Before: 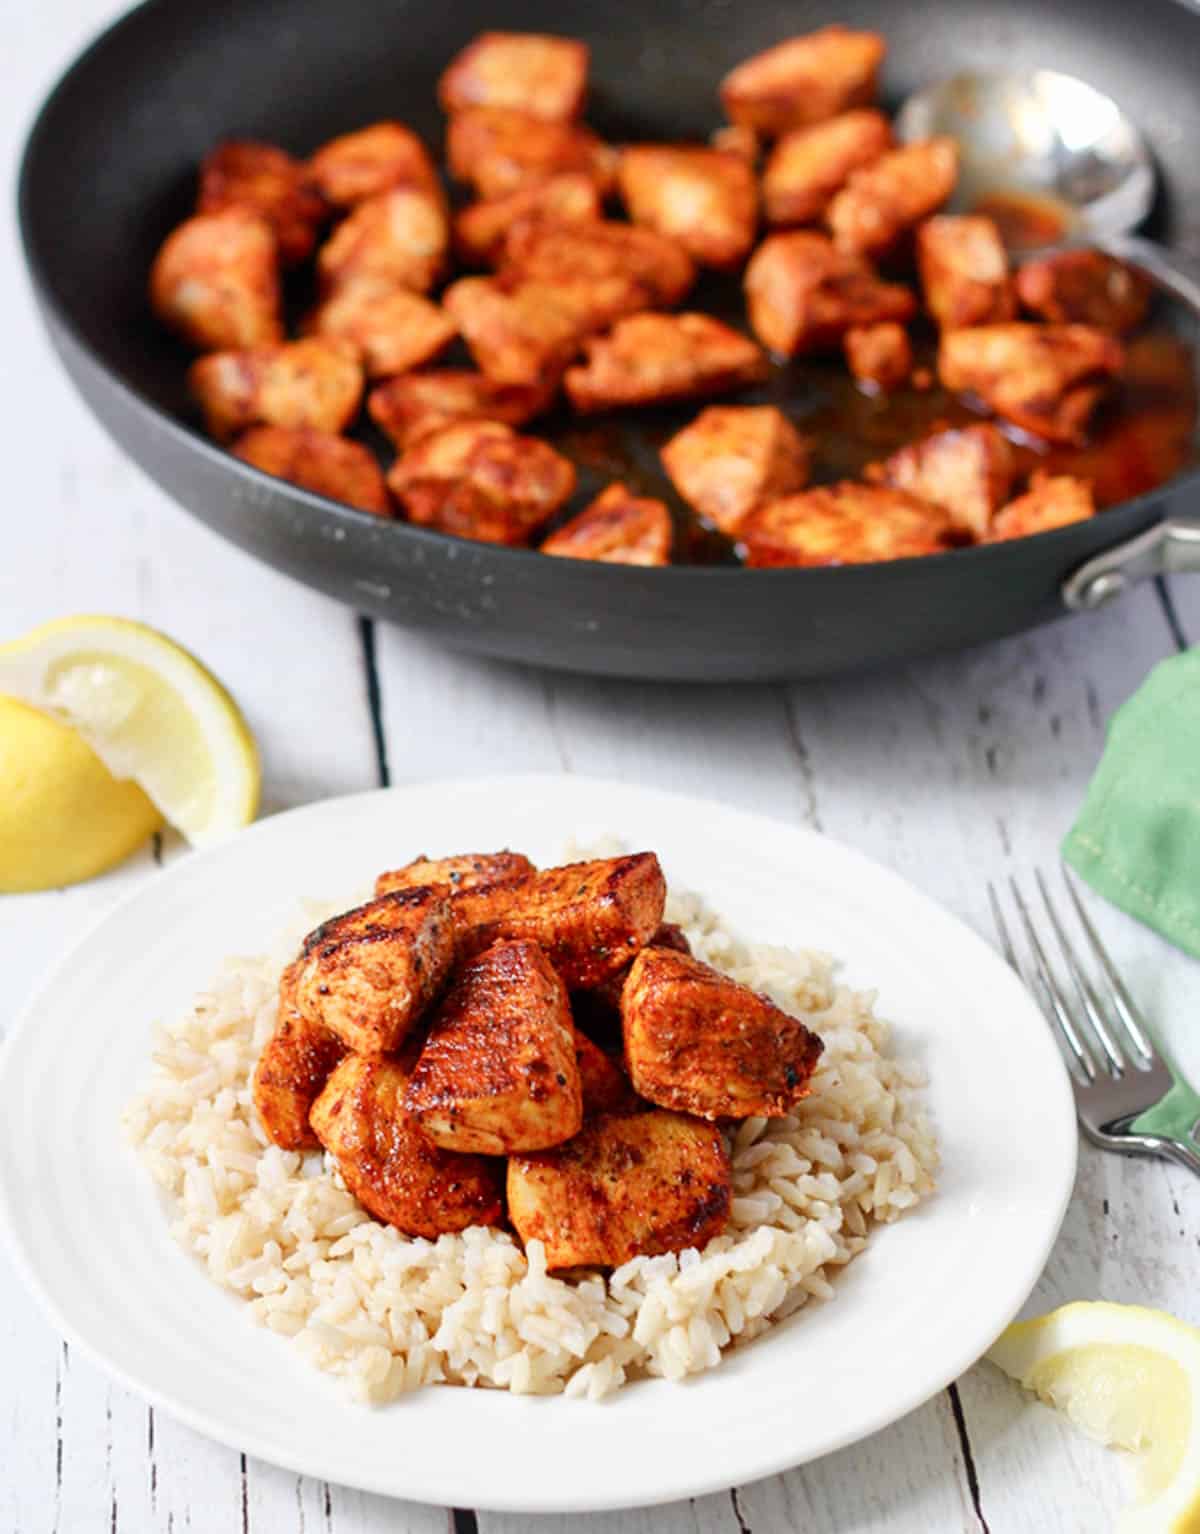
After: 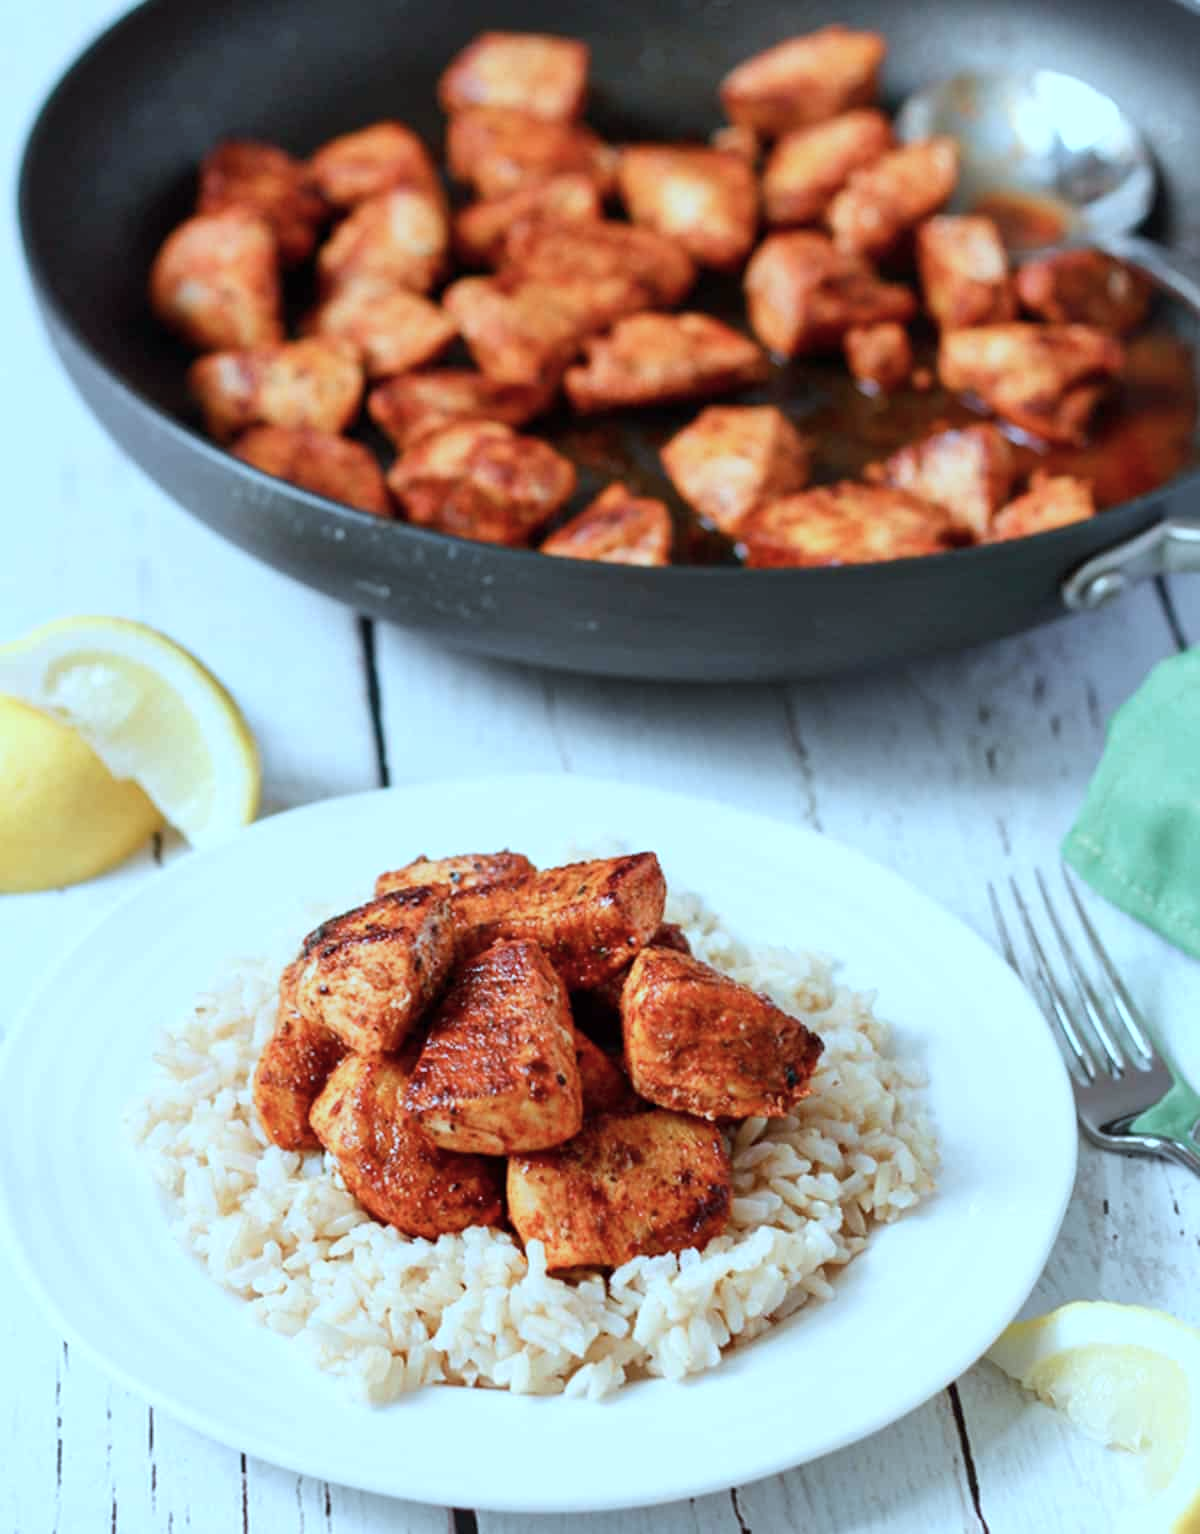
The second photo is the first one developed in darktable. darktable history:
contrast brightness saturation: saturation -0.058
color correction: highlights a* -10.69, highlights b* -18.66
